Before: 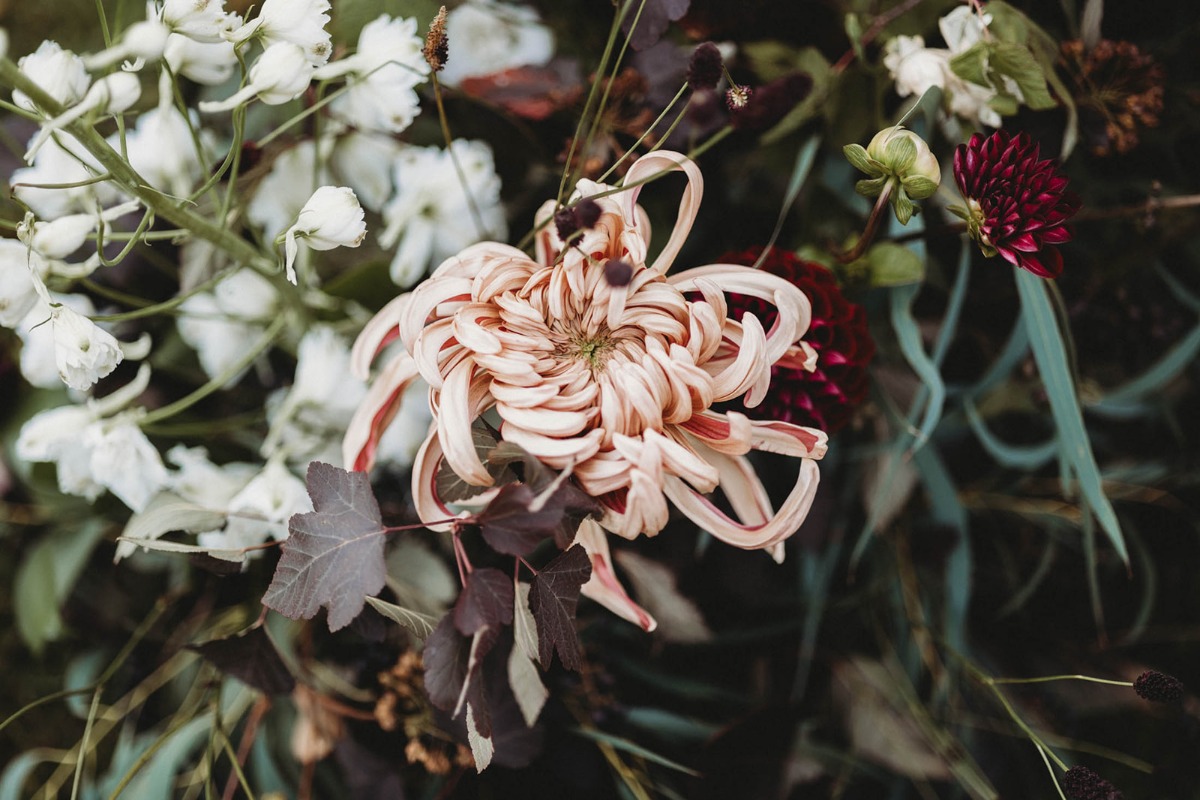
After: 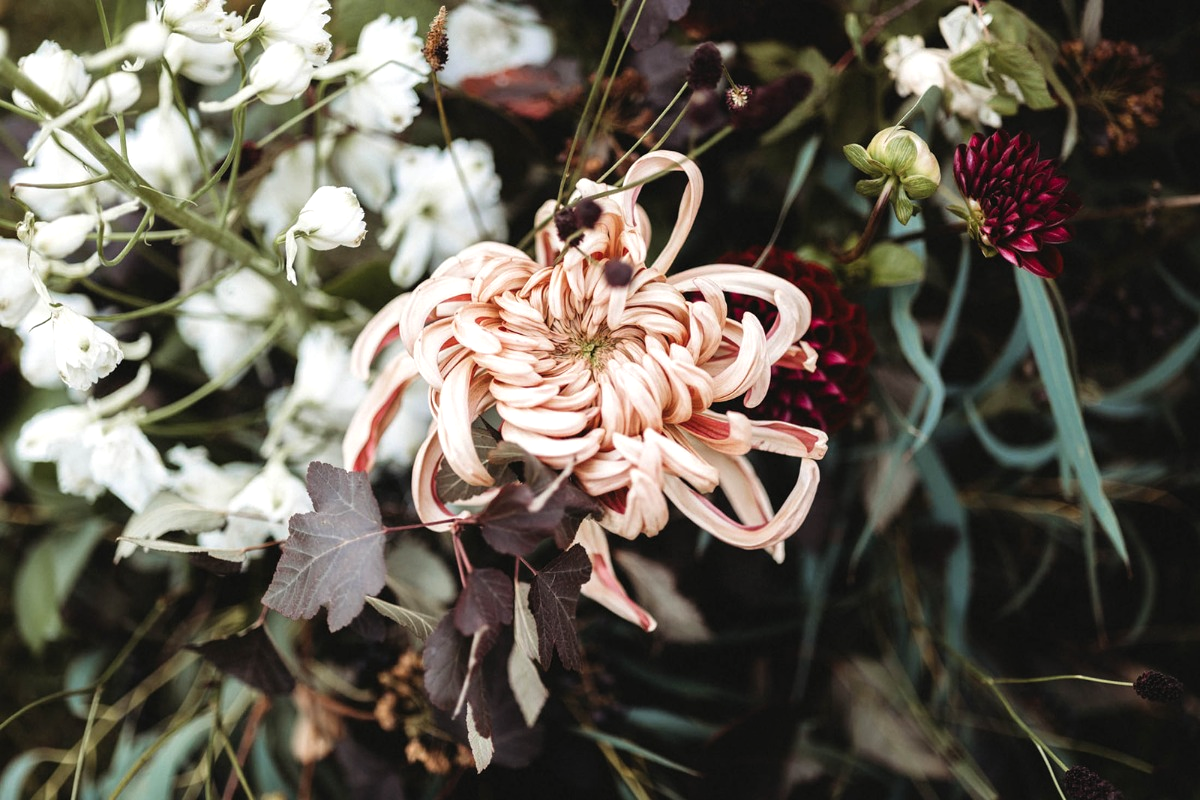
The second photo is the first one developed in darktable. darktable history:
tone equalizer: -8 EV -0.448 EV, -7 EV -0.415 EV, -6 EV -0.357 EV, -5 EV -0.244 EV, -3 EV 0.225 EV, -2 EV 0.326 EV, -1 EV 0.388 EV, +0 EV 0.4 EV
